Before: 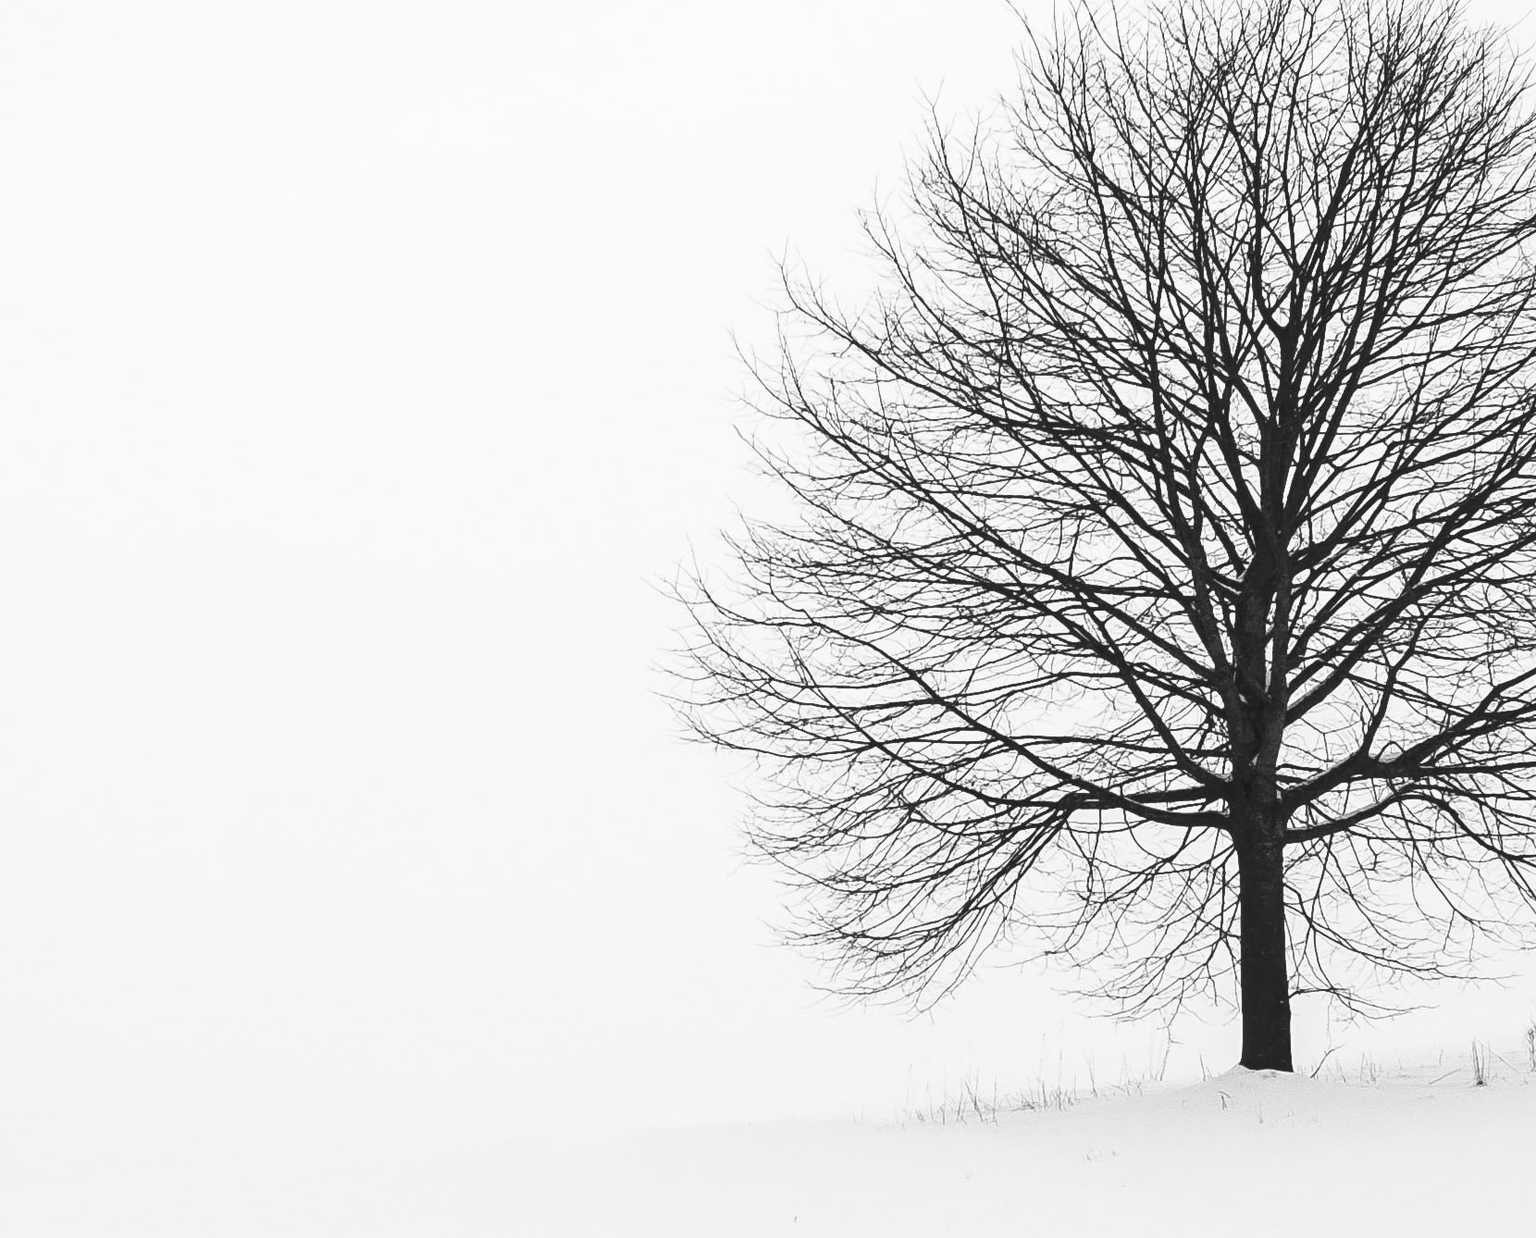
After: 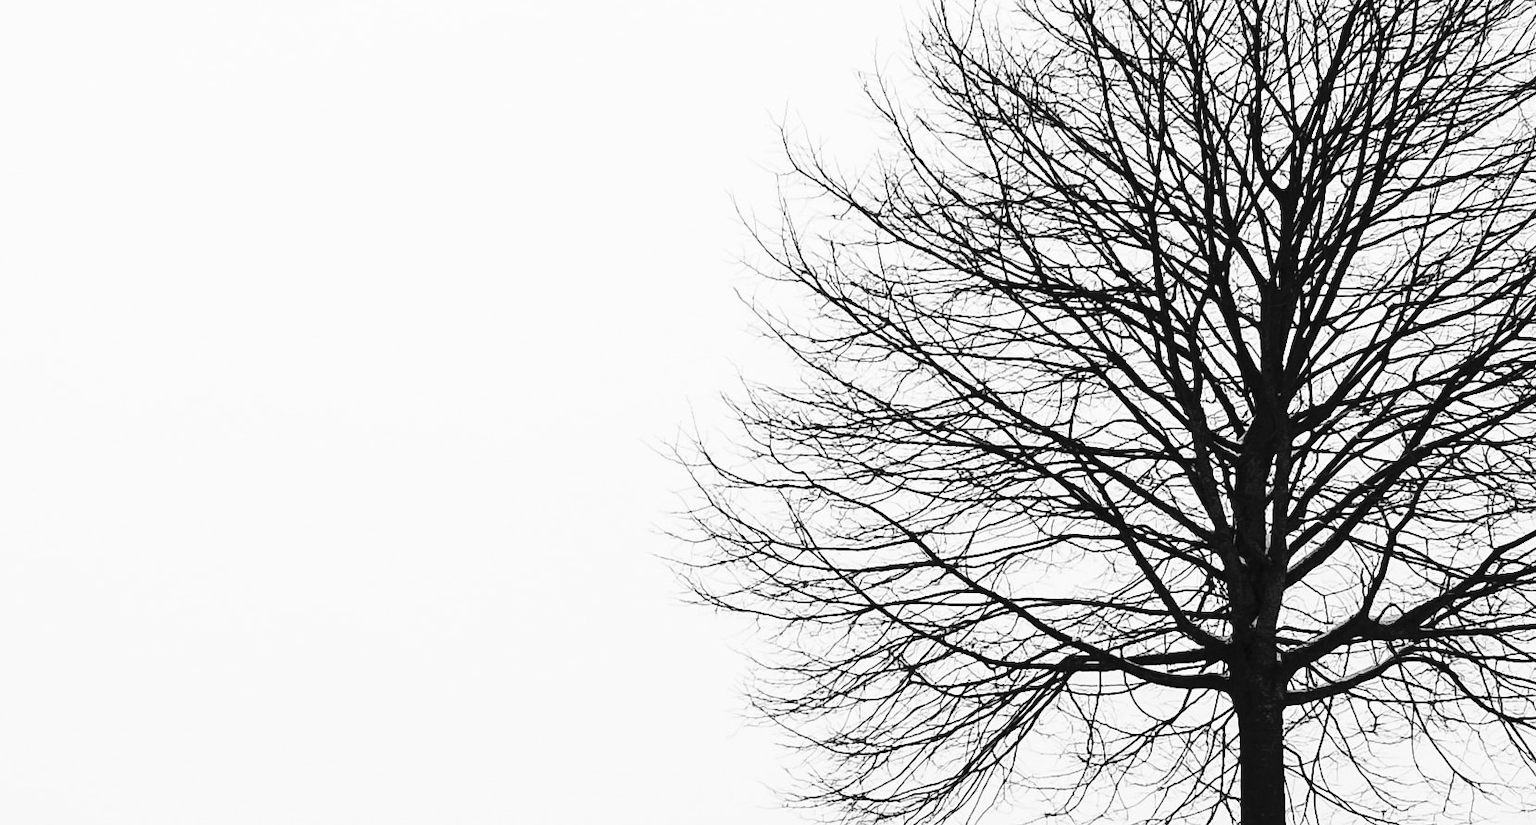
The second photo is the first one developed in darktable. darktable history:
tone equalizer: on, module defaults
contrast brightness saturation: contrast 0.2, brightness -0.11, saturation 0.1
crop: top 11.166%, bottom 22.168%
monochrome: on, module defaults
color correction: highlights a* 3.22, highlights b* 1.93, saturation 1.19
